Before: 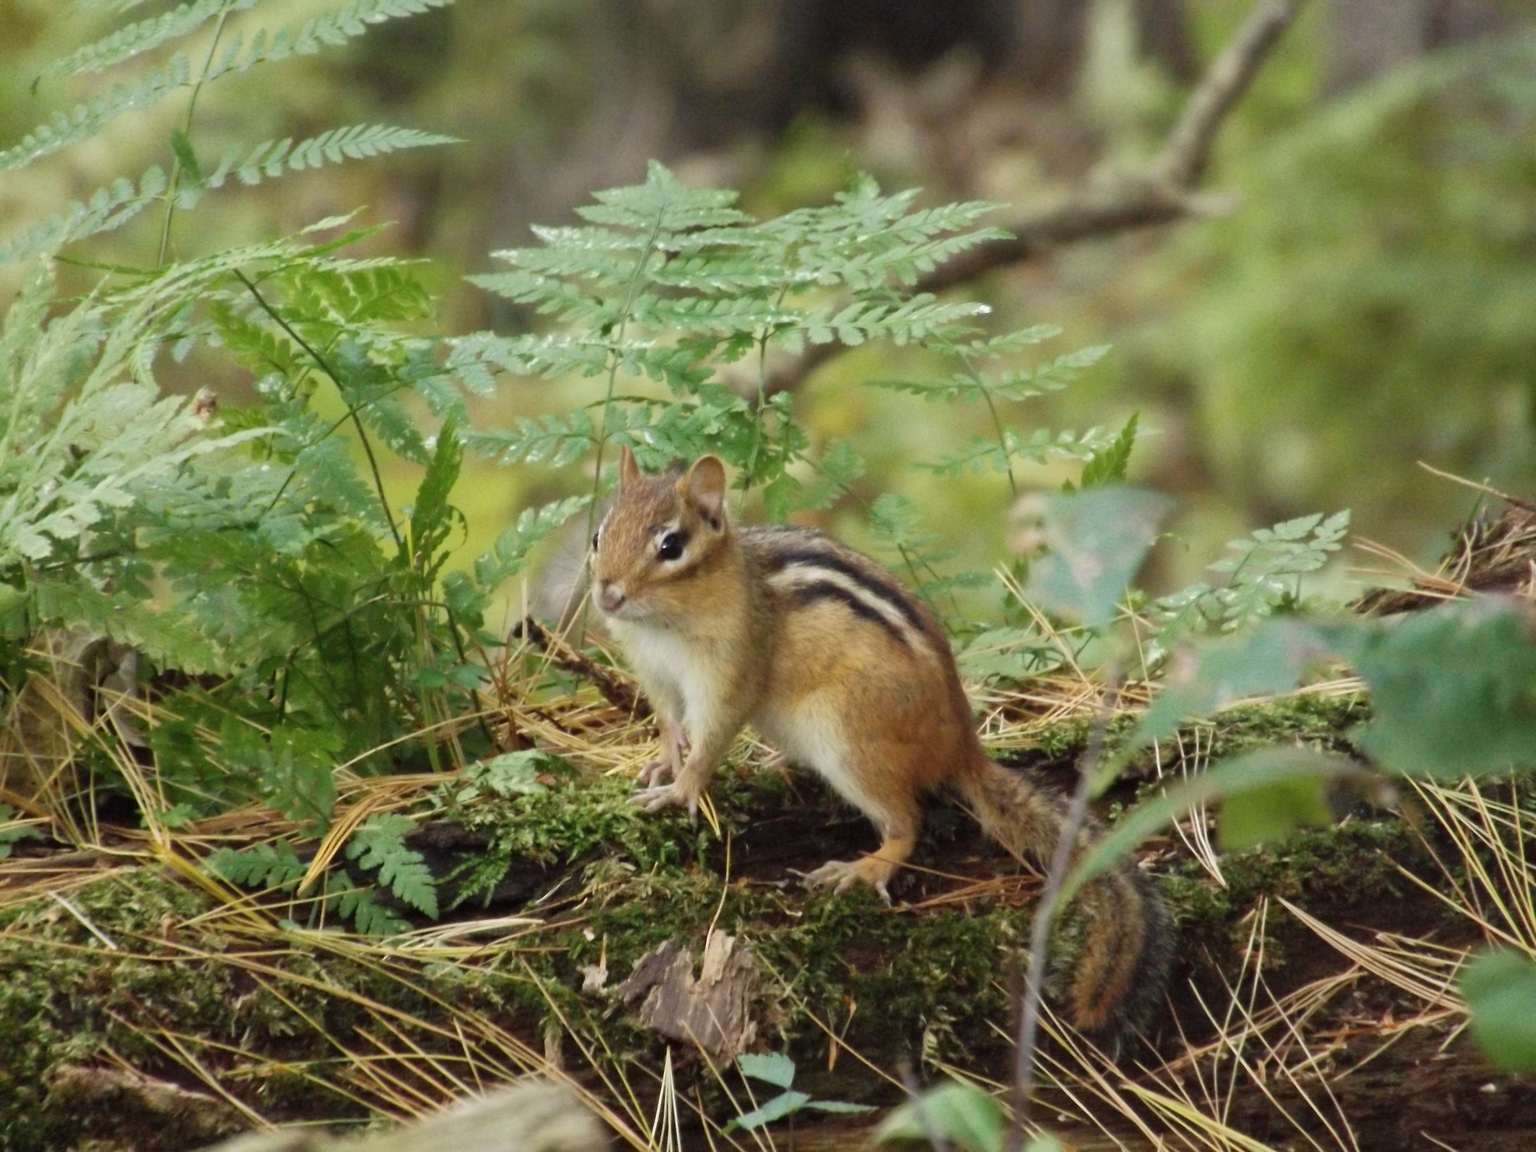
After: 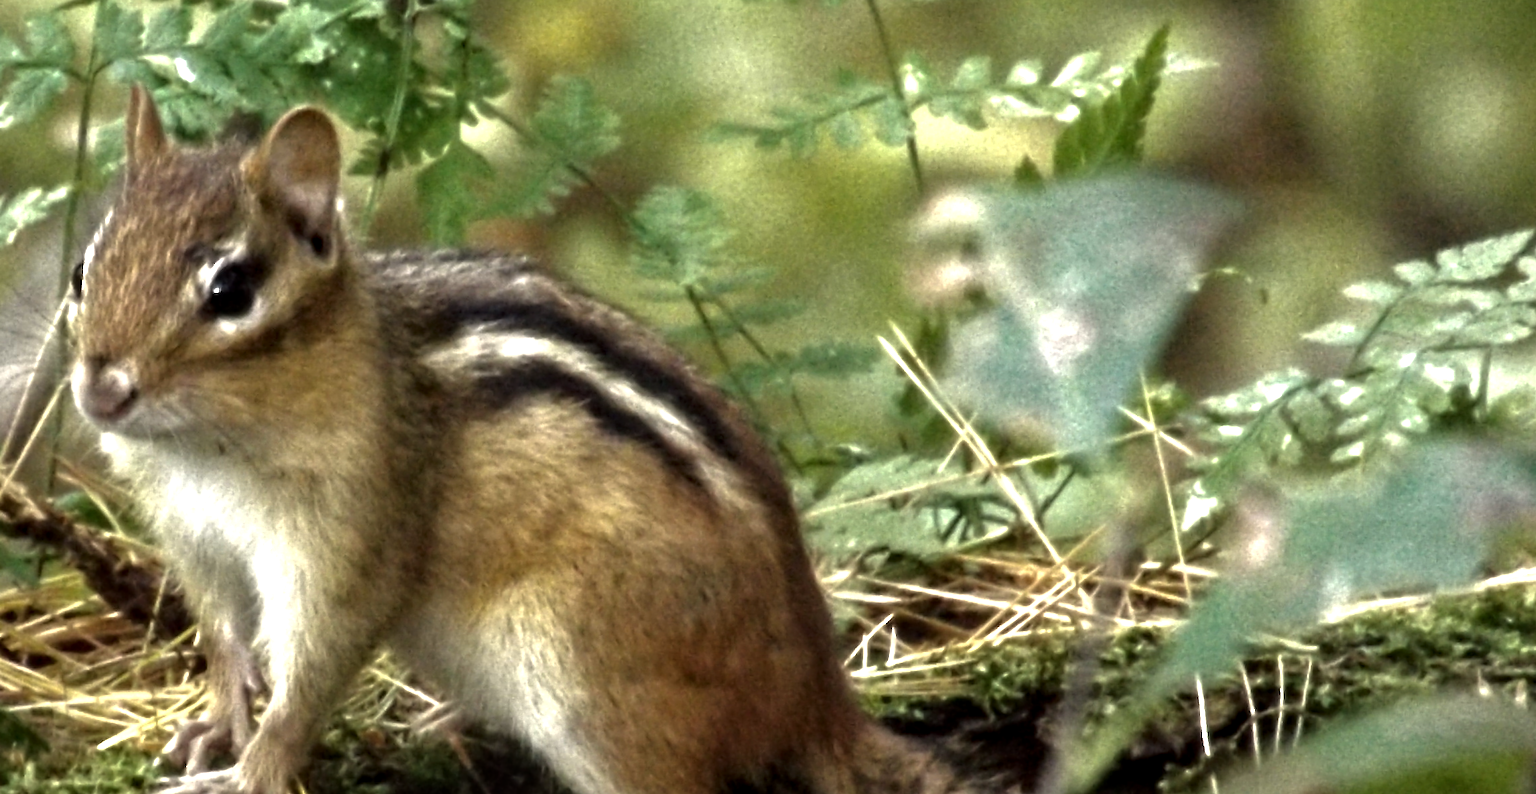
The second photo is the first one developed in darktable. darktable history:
crop: left 36.607%, top 34.735%, right 13.146%, bottom 30.611%
local contrast: on, module defaults
rotate and perspective: rotation 0.174°, lens shift (vertical) 0.013, lens shift (horizontal) 0.019, shear 0.001, automatic cropping original format, crop left 0.007, crop right 0.991, crop top 0.016, crop bottom 0.997
base curve: curves: ch0 [(0, 0) (0.826, 0.587) (1, 1)]
contrast equalizer: y [[0.5, 0.504, 0.515, 0.527, 0.535, 0.534], [0.5 ×6], [0.491, 0.387, 0.179, 0.068, 0.068, 0.068], [0 ×5, 0.023], [0 ×6]]
tone equalizer: -8 EV -1.08 EV, -7 EV -1.01 EV, -6 EV -0.867 EV, -5 EV -0.578 EV, -3 EV 0.578 EV, -2 EV 0.867 EV, -1 EV 1.01 EV, +0 EV 1.08 EV, edges refinement/feathering 500, mask exposure compensation -1.57 EV, preserve details no
